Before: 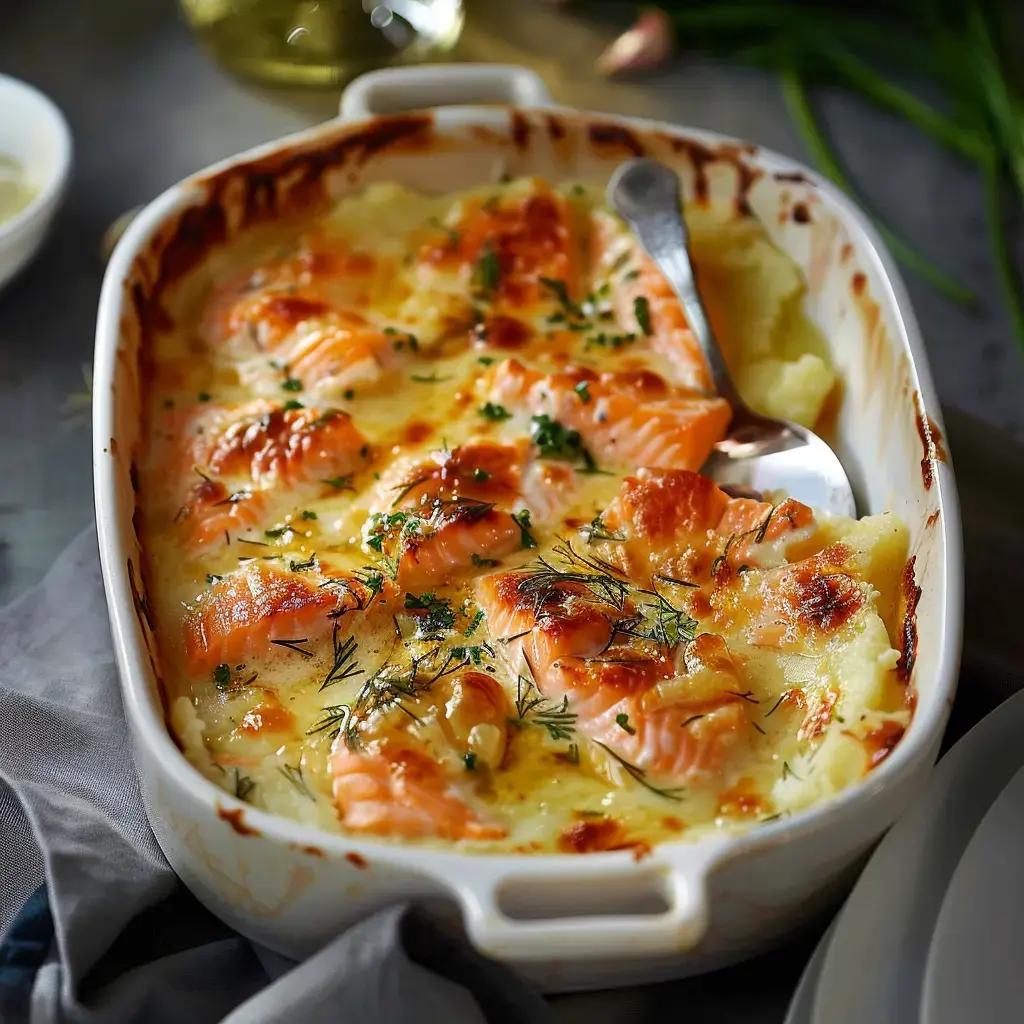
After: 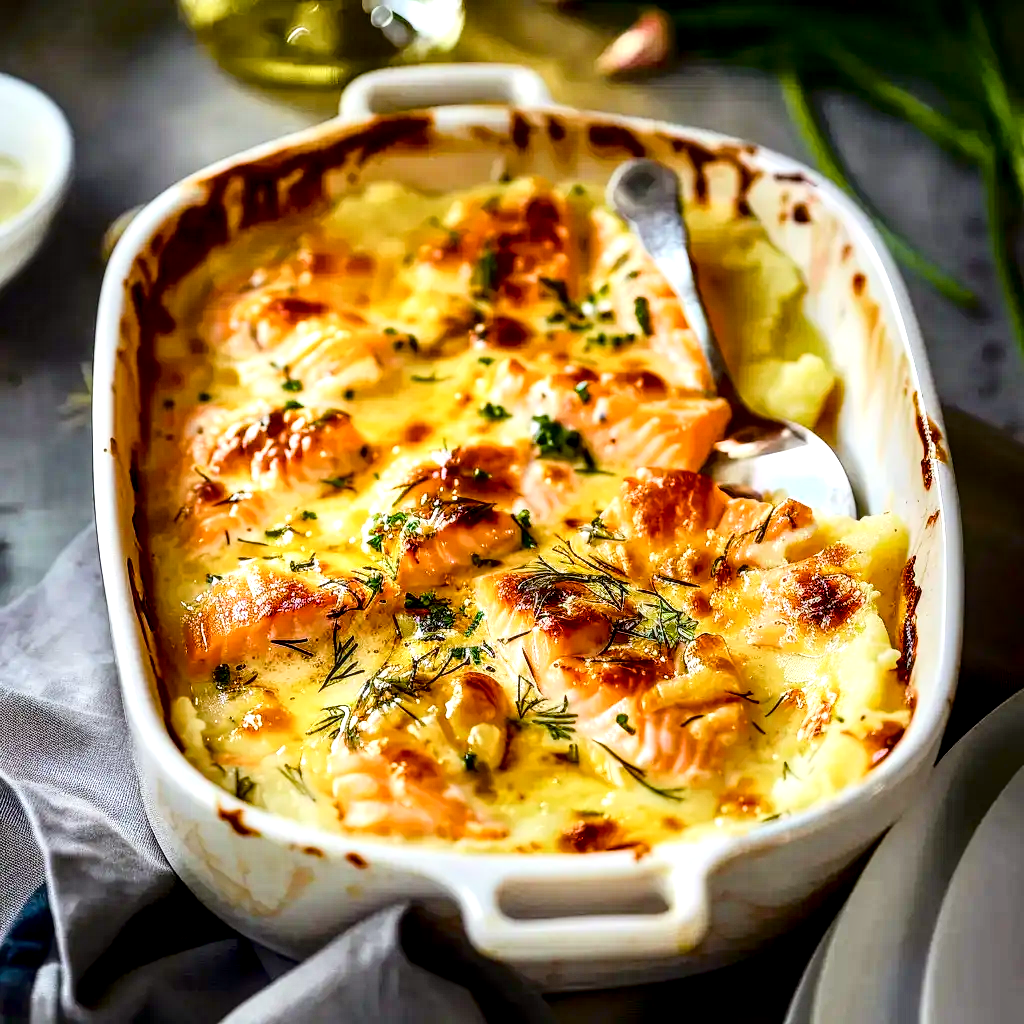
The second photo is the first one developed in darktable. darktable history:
local contrast: detail 150%
tone curve: curves: ch0 [(0, 0) (0.003, 0.011) (0.011, 0.014) (0.025, 0.023) (0.044, 0.035) (0.069, 0.047) (0.1, 0.065) (0.136, 0.098) (0.177, 0.139) (0.224, 0.214) (0.277, 0.306) (0.335, 0.392) (0.399, 0.484) (0.468, 0.584) (0.543, 0.68) (0.623, 0.772) (0.709, 0.847) (0.801, 0.905) (0.898, 0.951) (1, 1)], color space Lab, independent channels, preserve colors none
color balance rgb: shadows lift › chroma 2.006%, shadows lift › hue 49.82°, perceptual saturation grading › global saturation 20%, perceptual saturation grading › highlights -25.41%, perceptual saturation grading › shadows 50.296%, perceptual brilliance grading › global brilliance 11.374%, global vibrance 20%
